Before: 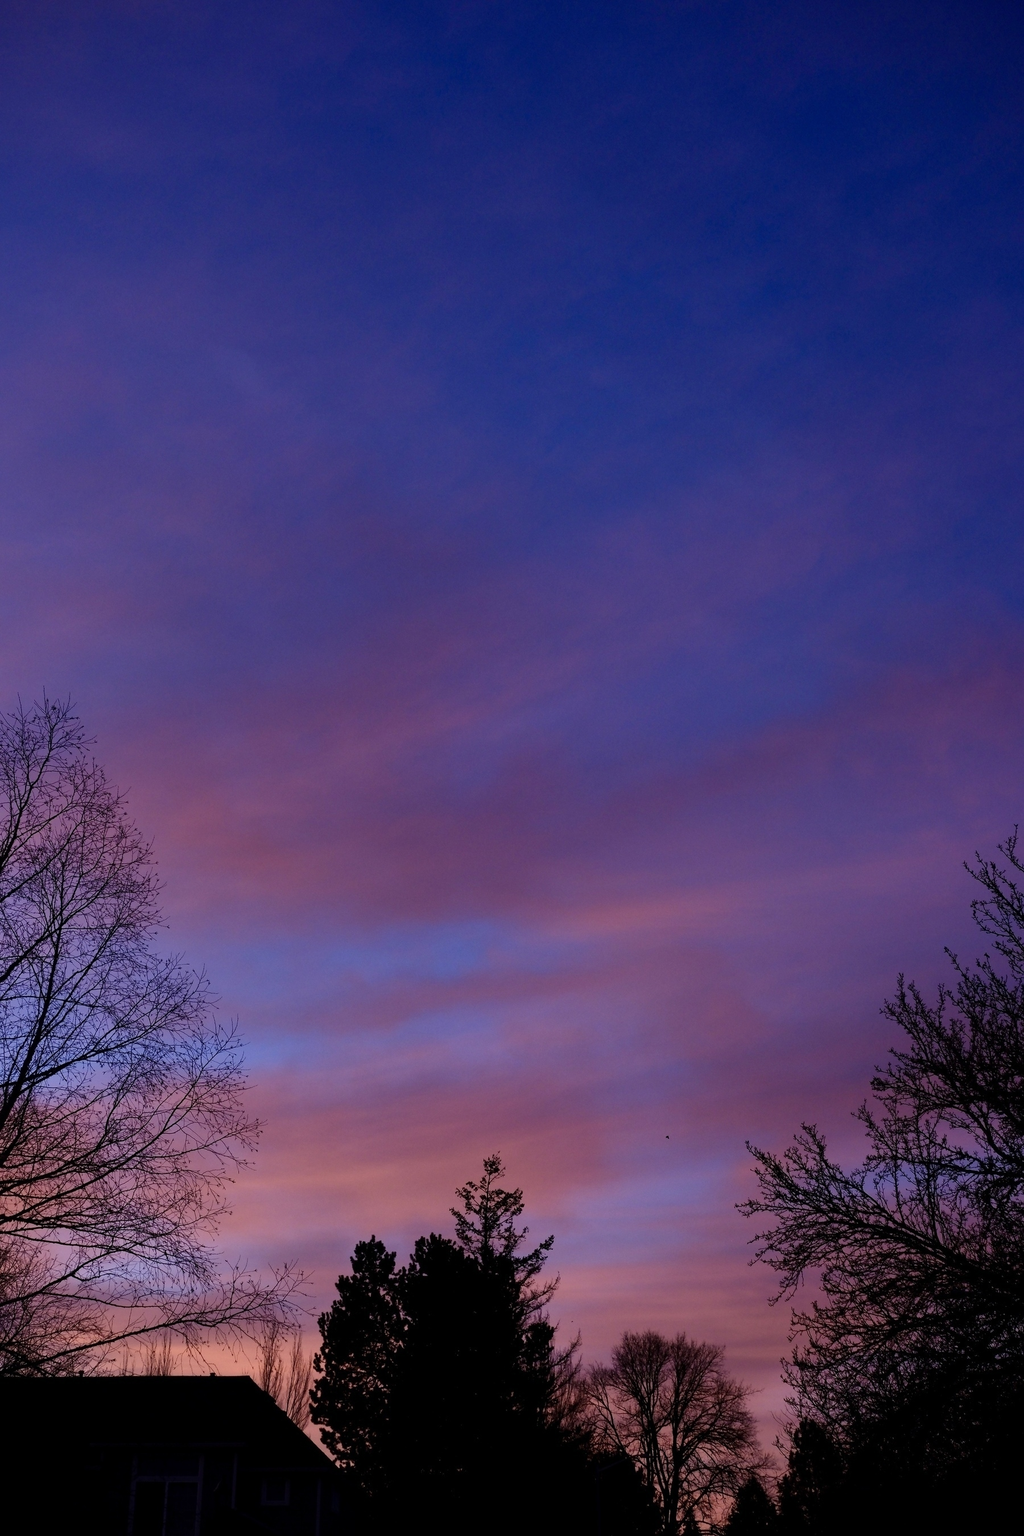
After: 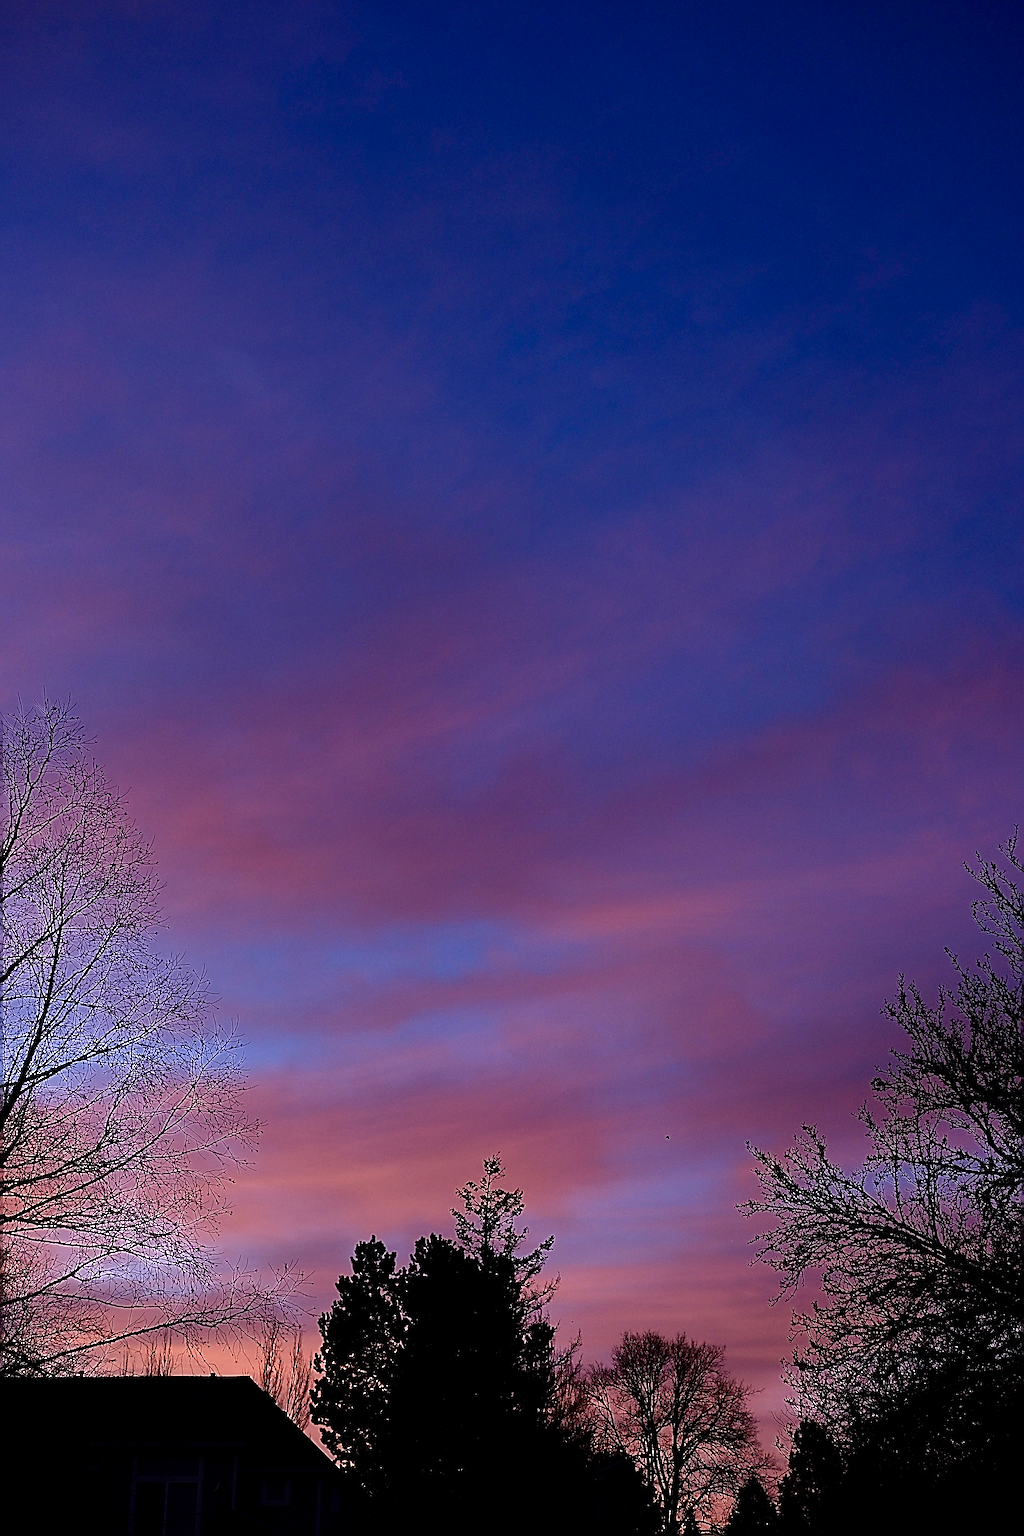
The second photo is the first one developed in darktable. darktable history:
sharpen: amount 2
shadows and highlights: shadows -30, highlights 30
